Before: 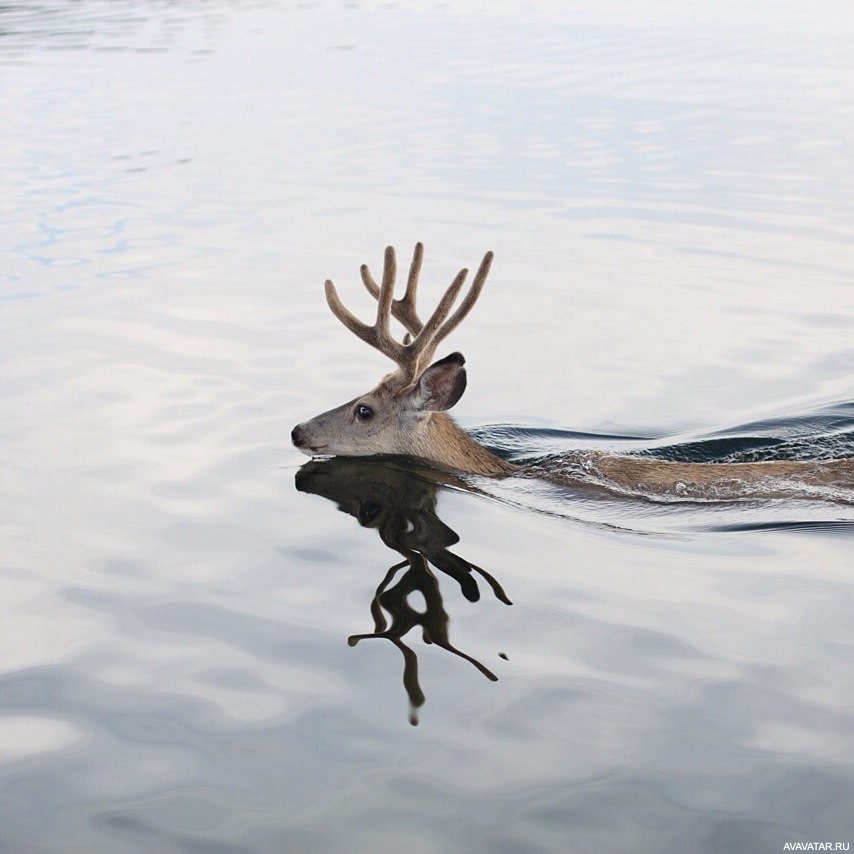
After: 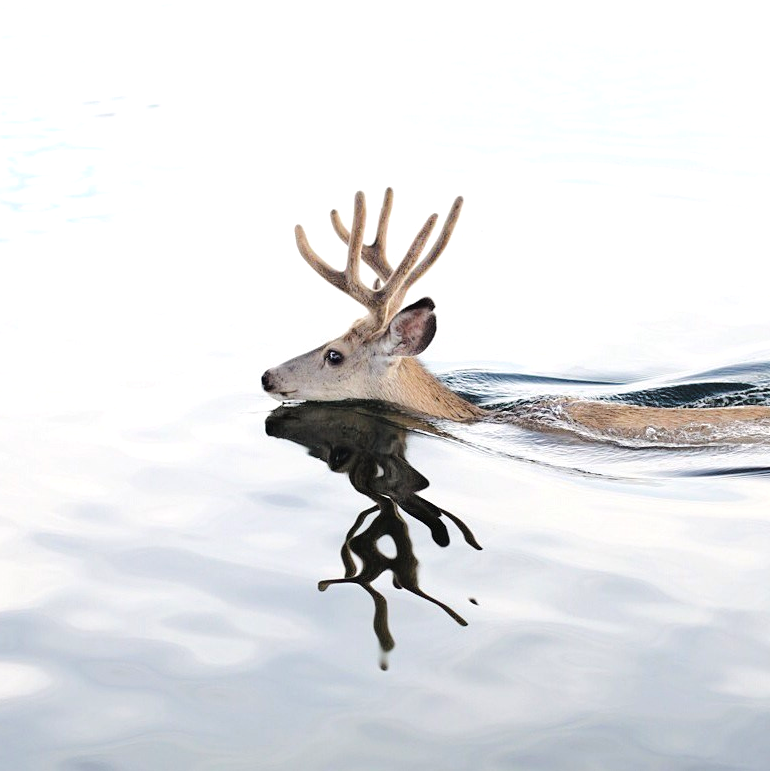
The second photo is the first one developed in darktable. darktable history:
exposure: black level correction 0.001, exposure 0.499 EV, compensate exposure bias true, compensate highlight preservation false
crop: left 3.546%, top 6.448%, right 6.226%, bottom 3.224%
tone curve: curves: ch0 [(0, 0) (0.003, 0.001) (0.011, 0.008) (0.025, 0.015) (0.044, 0.025) (0.069, 0.037) (0.1, 0.056) (0.136, 0.091) (0.177, 0.157) (0.224, 0.231) (0.277, 0.319) (0.335, 0.4) (0.399, 0.493) (0.468, 0.571) (0.543, 0.645) (0.623, 0.706) (0.709, 0.77) (0.801, 0.838) (0.898, 0.918) (1, 1)], color space Lab, linked channels, preserve colors none
